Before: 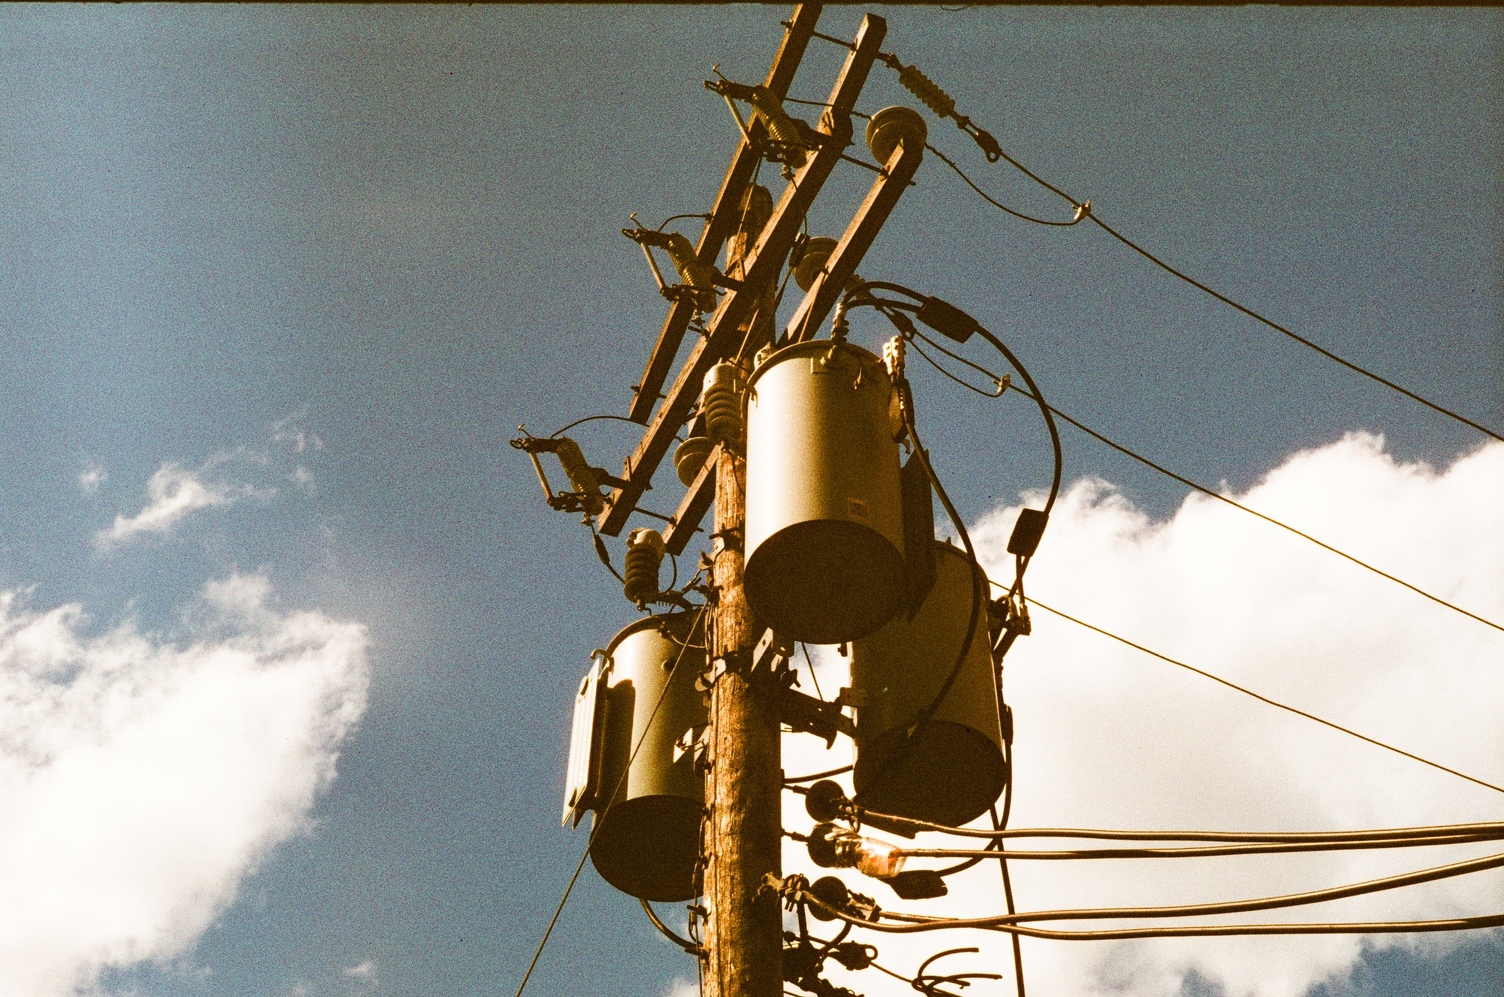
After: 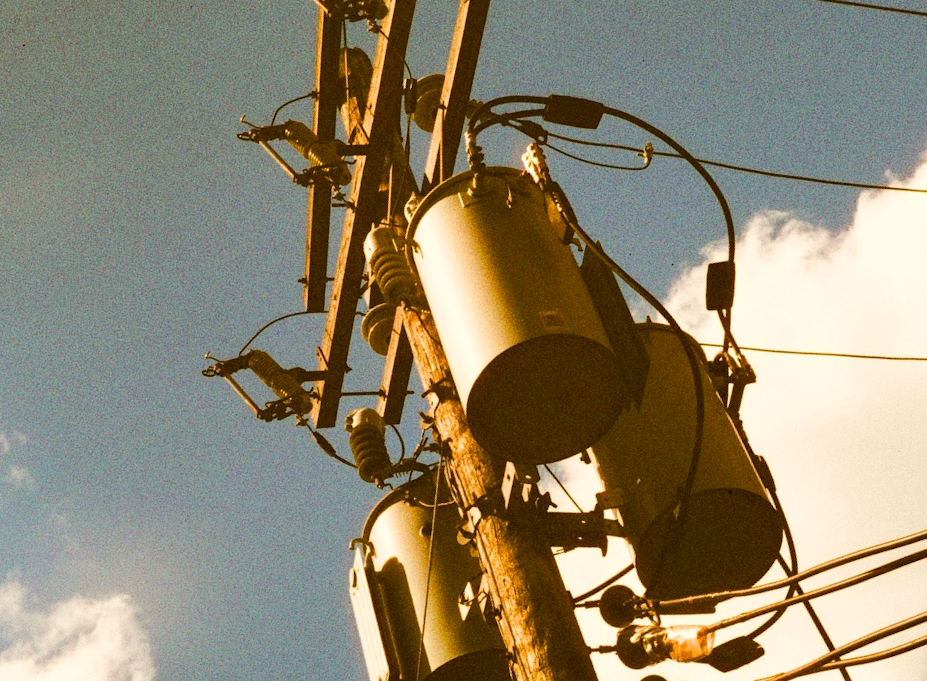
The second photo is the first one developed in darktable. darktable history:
crop and rotate: angle 19.5°, left 6.837%, right 3.99%, bottom 1.097%
color balance rgb: shadows lift › chroma 0.872%, shadows lift › hue 112.47°, highlights gain › chroma 3.029%, highlights gain › hue 76.2°, perceptual saturation grading › global saturation -0.075%, perceptual brilliance grading › mid-tones 10.574%, perceptual brilliance grading › shadows 14.984%, global vibrance 20.326%
